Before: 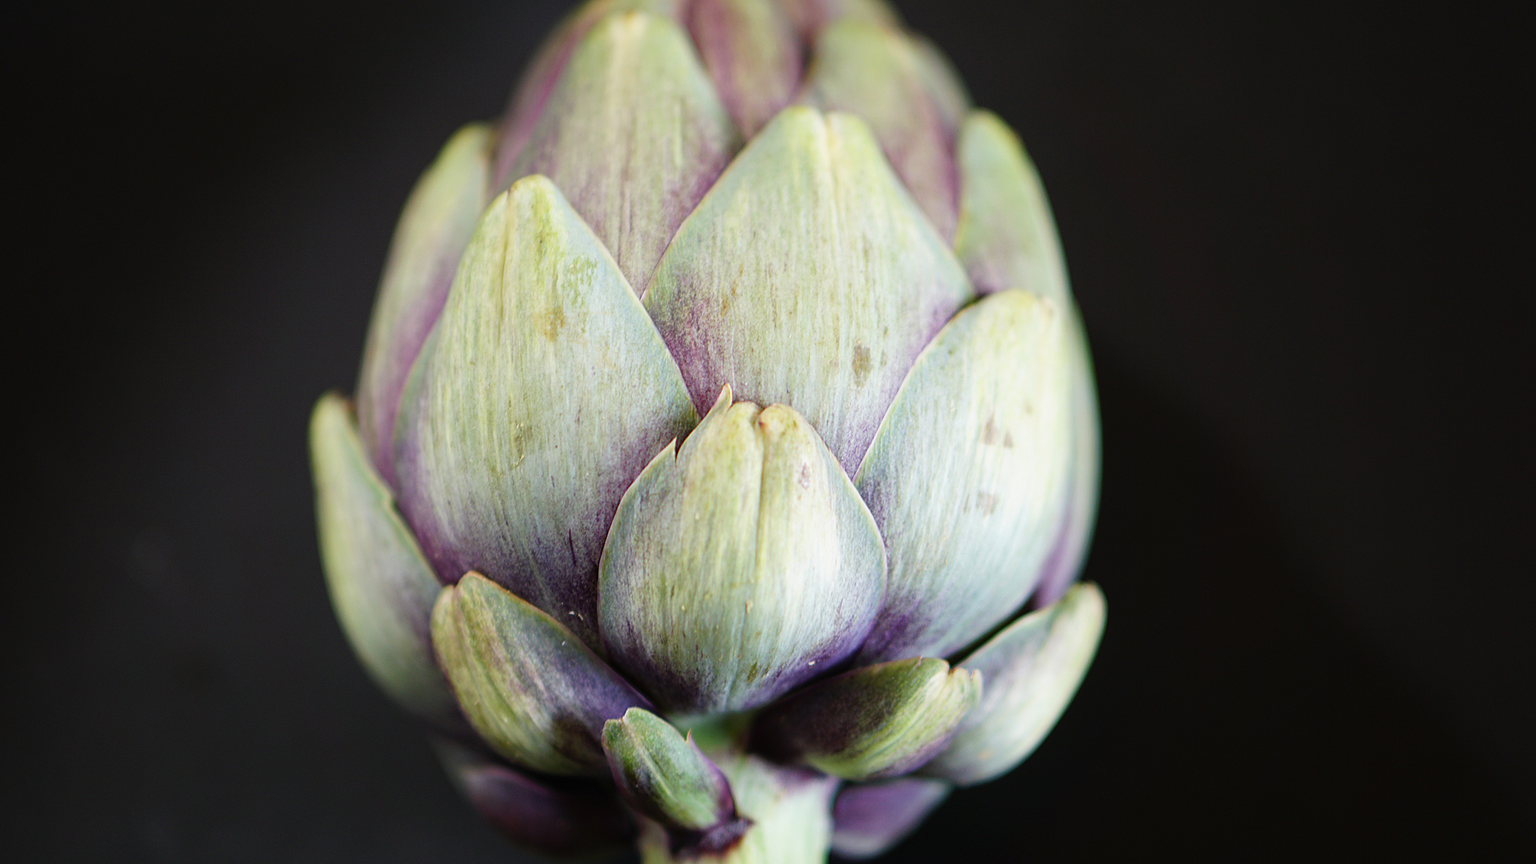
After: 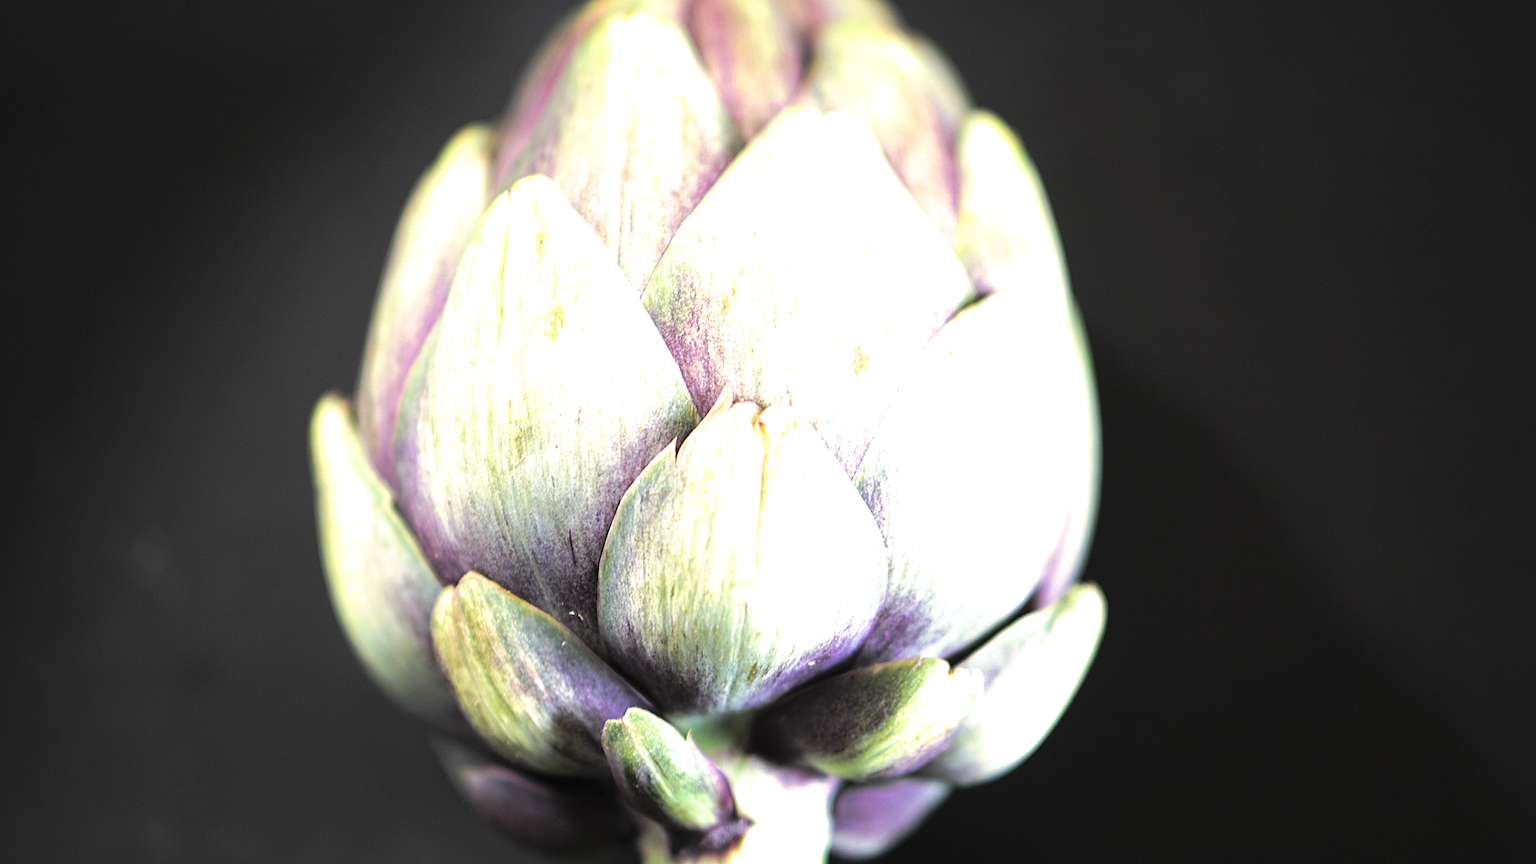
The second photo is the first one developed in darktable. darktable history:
split-toning: shadows › hue 43.2°, shadows › saturation 0, highlights › hue 50.4°, highlights › saturation 1
exposure: exposure 1.16 EV, compensate exposure bias true, compensate highlight preservation false
